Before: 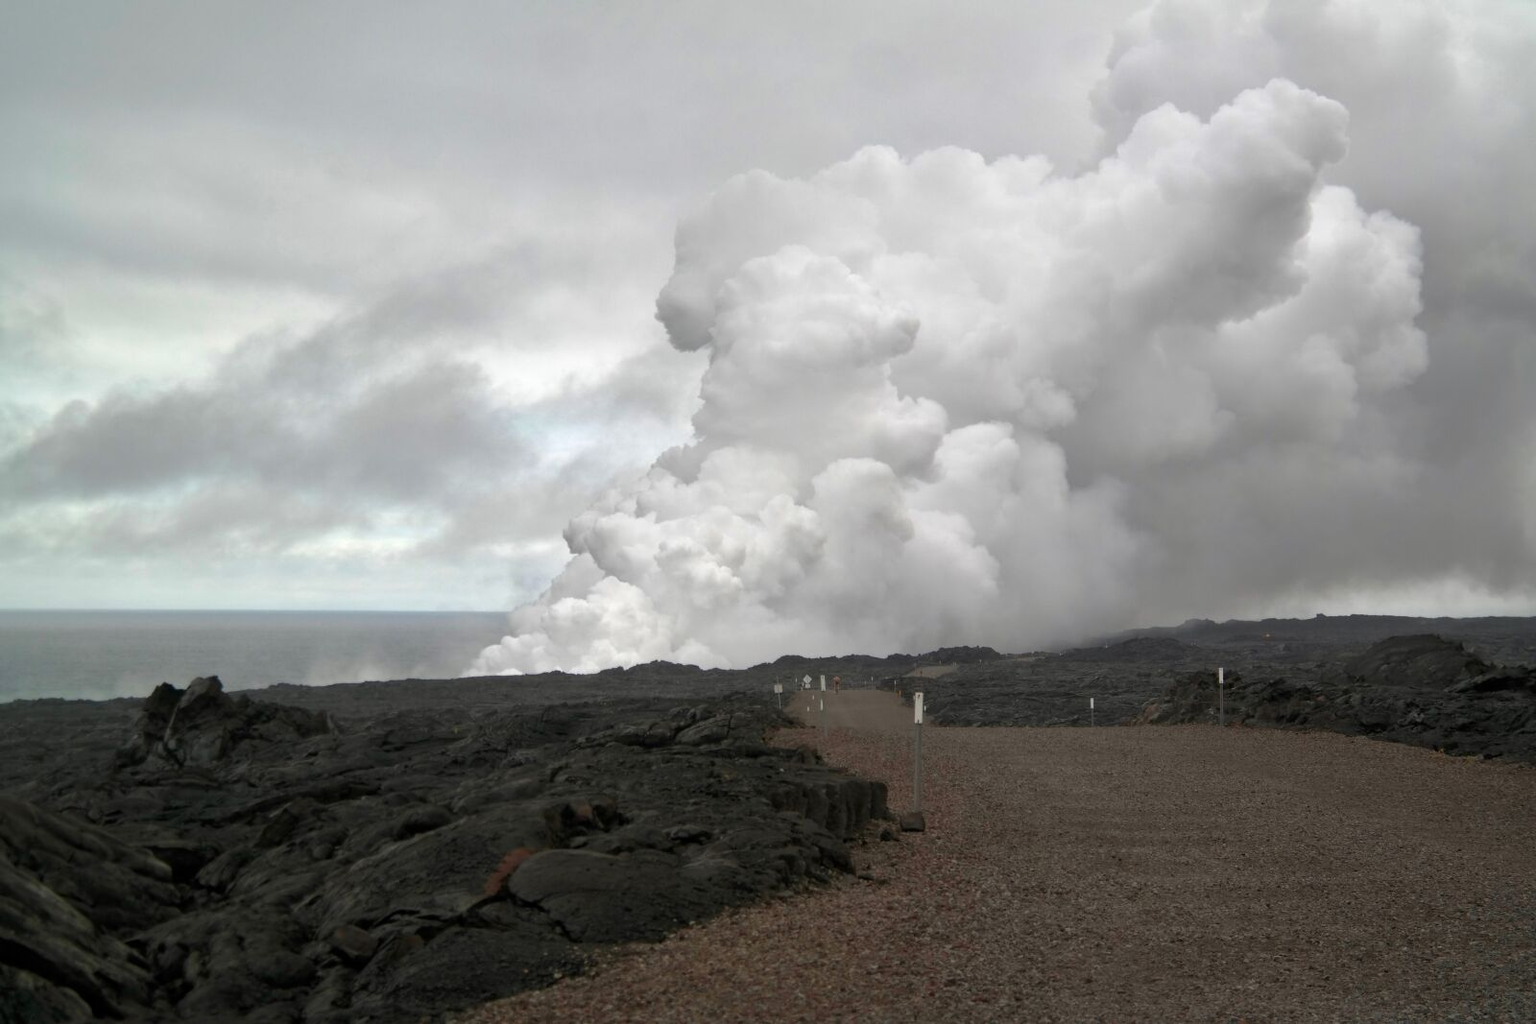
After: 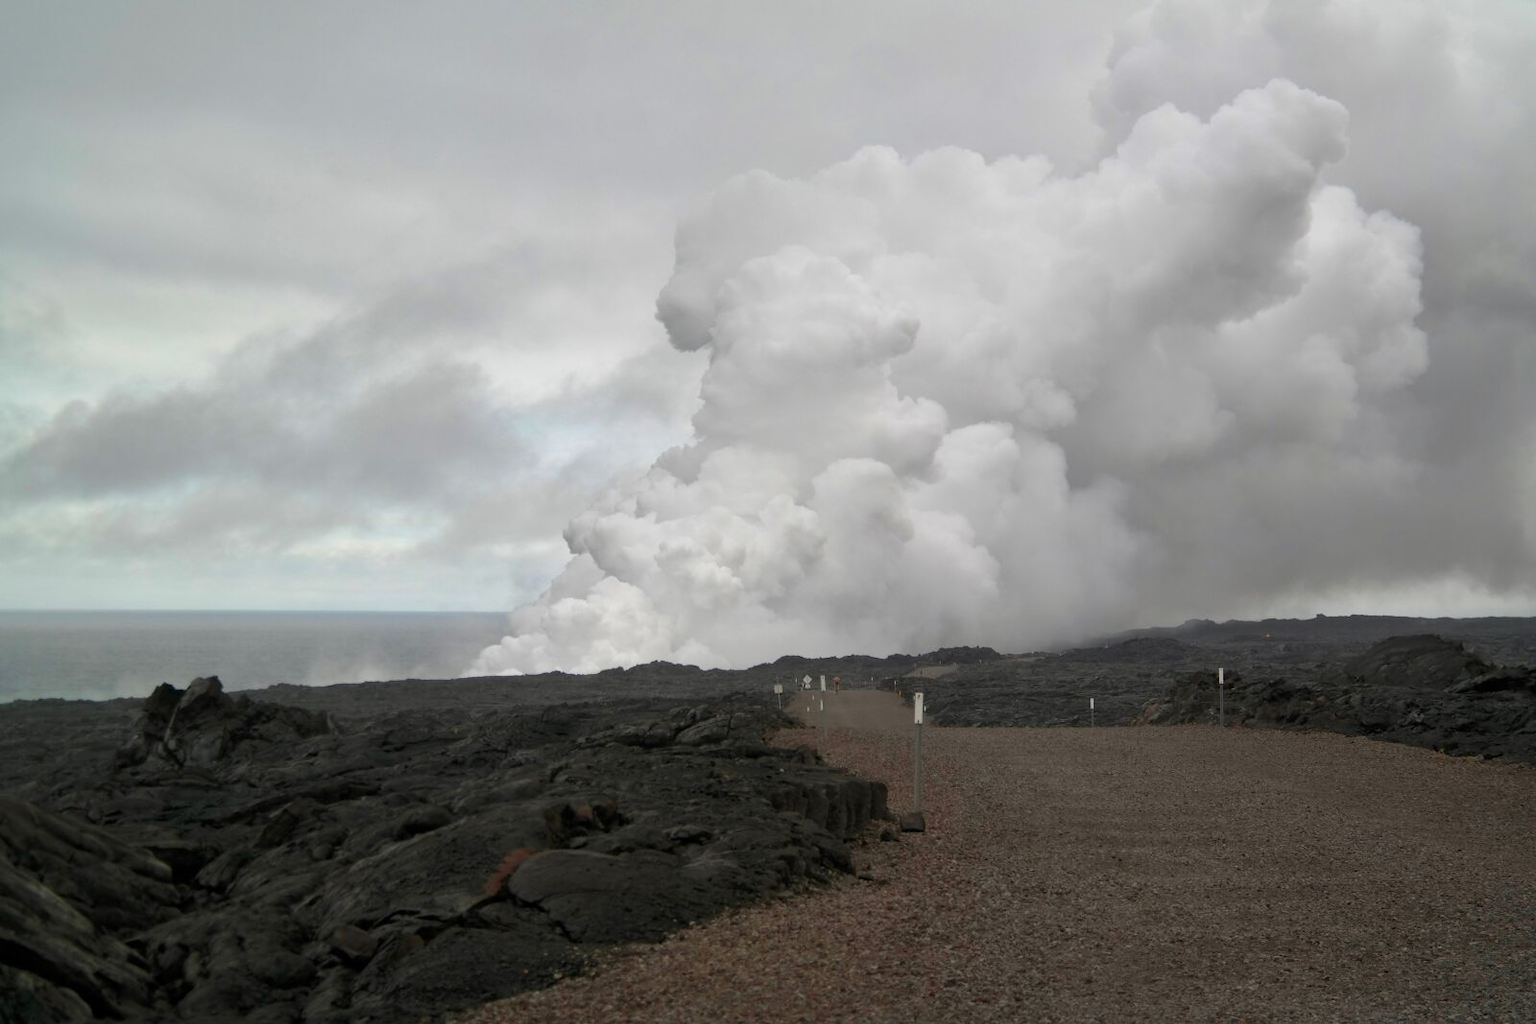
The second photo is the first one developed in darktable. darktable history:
tone equalizer: -8 EV -0.001 EV, -7 EV 0.005 EV, -6 EV -0.032 EV, -5 EV 0.01 EV, -4 EV -0.006 EV, -3 EV 0.03 EV, -2 EV -0.048 EV, -1 EV -0.286 EV, +0 EV -0.558 EV, edges refinement/feathering 500, mask exposure compensation -1.57 EV, preserve details no
